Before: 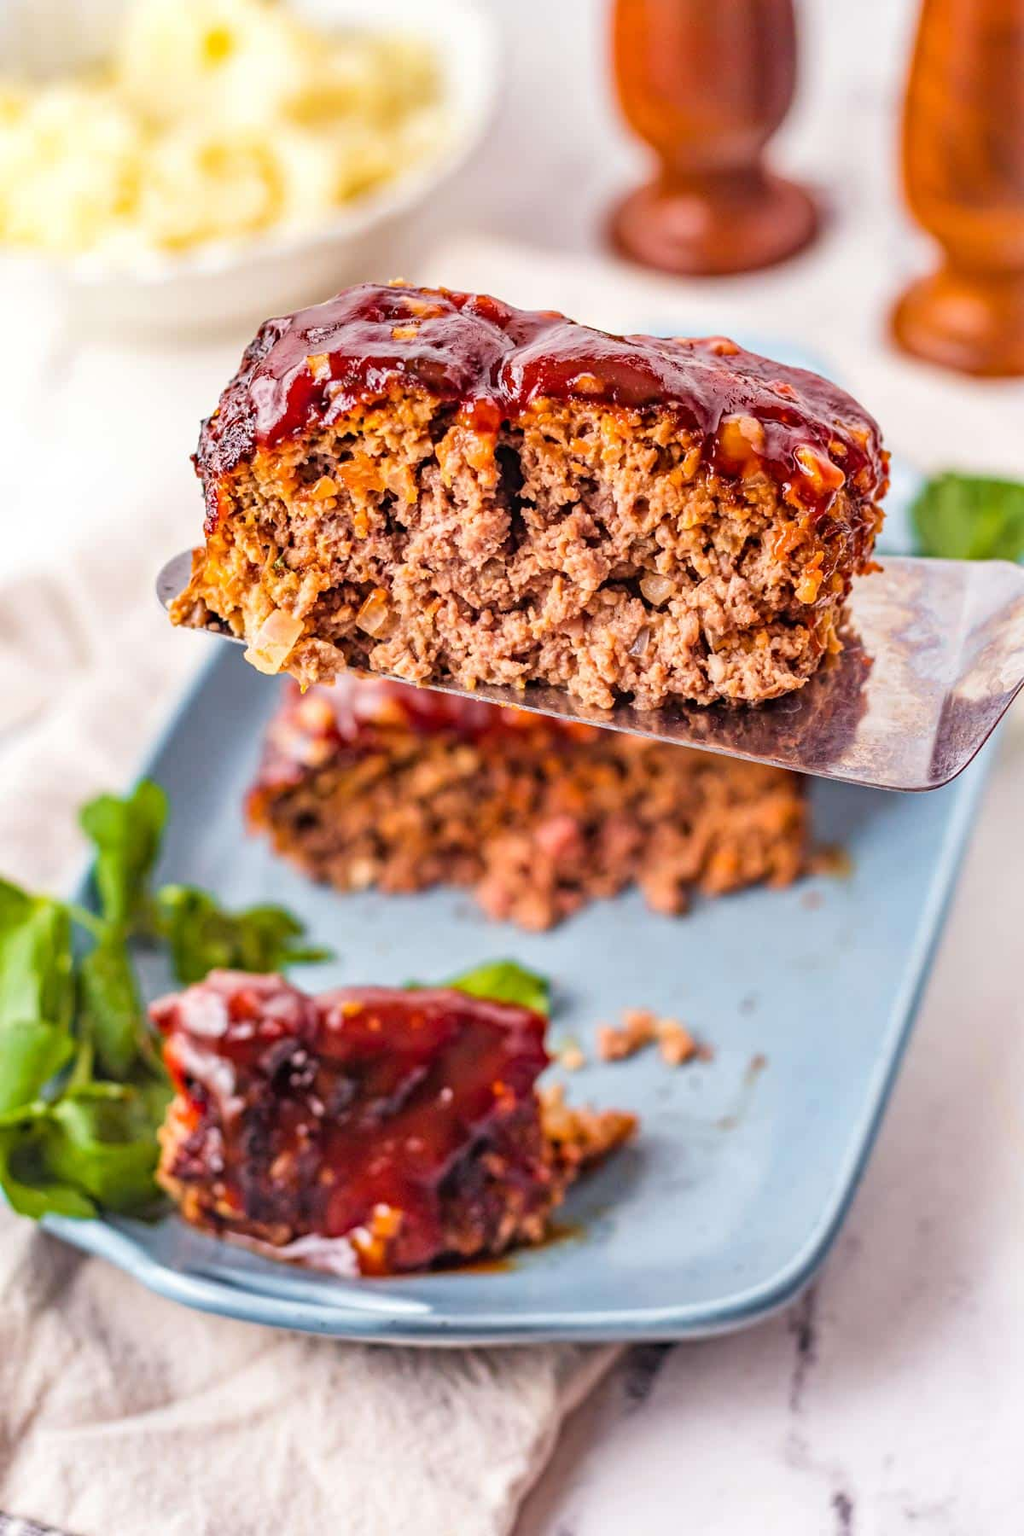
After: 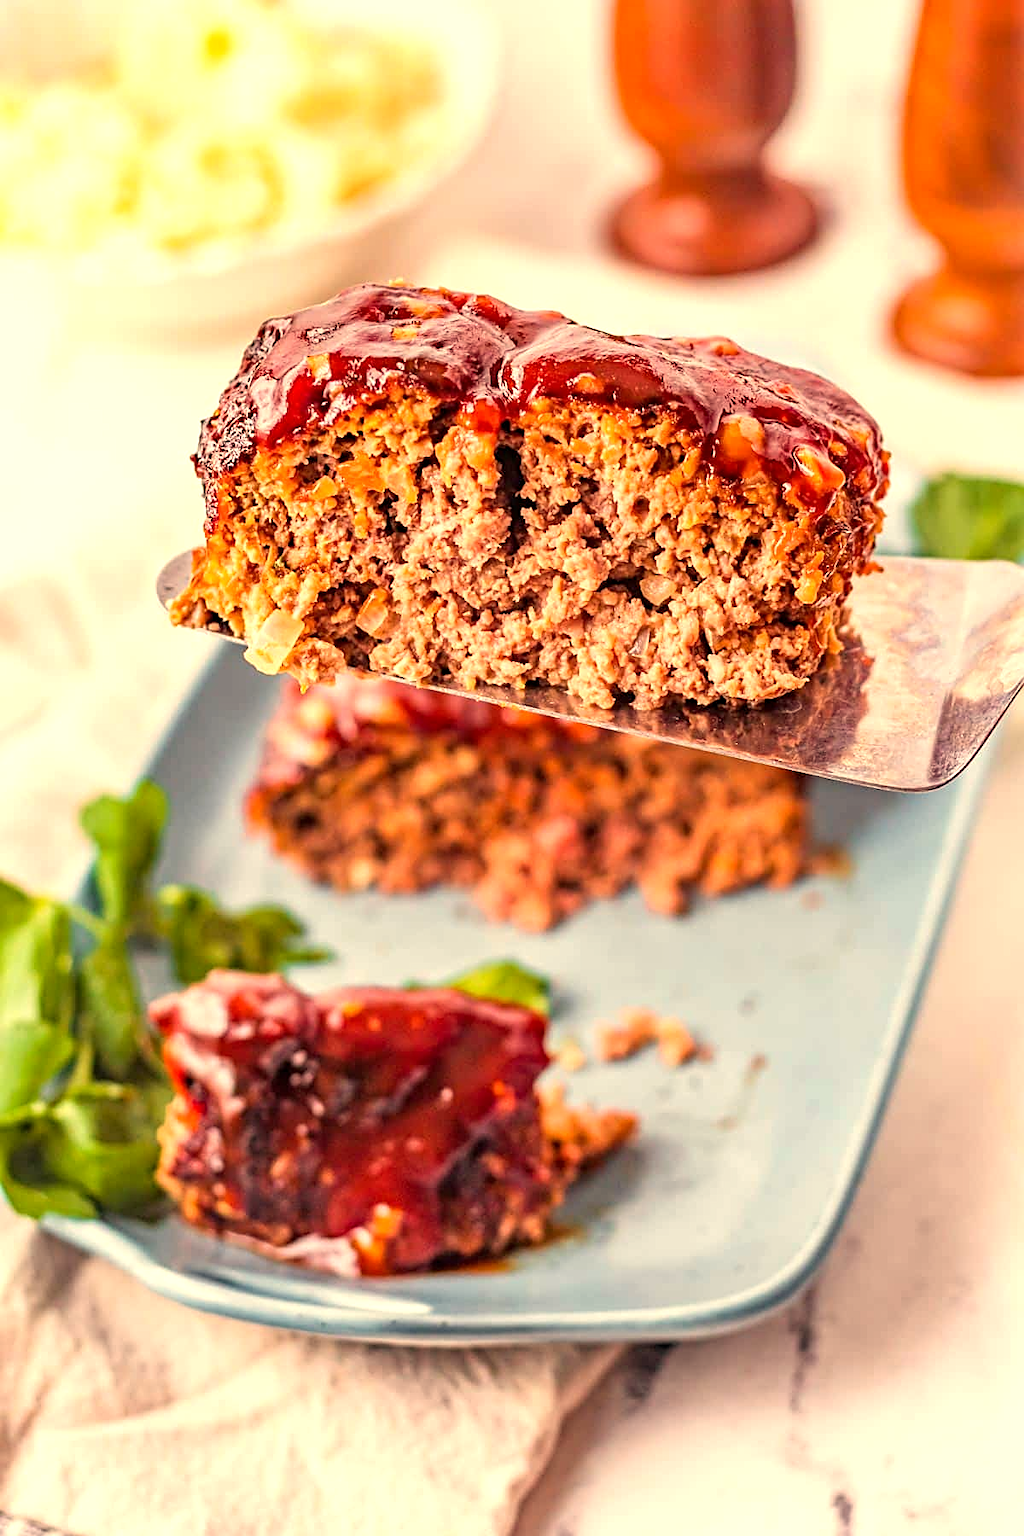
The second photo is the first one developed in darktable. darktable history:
white balance: red 1.123, blue 0.83
sharpen: on, module defaults
exposure: black level correction 0.001, exposure 0.3 EV, compensate highlight preservation false
